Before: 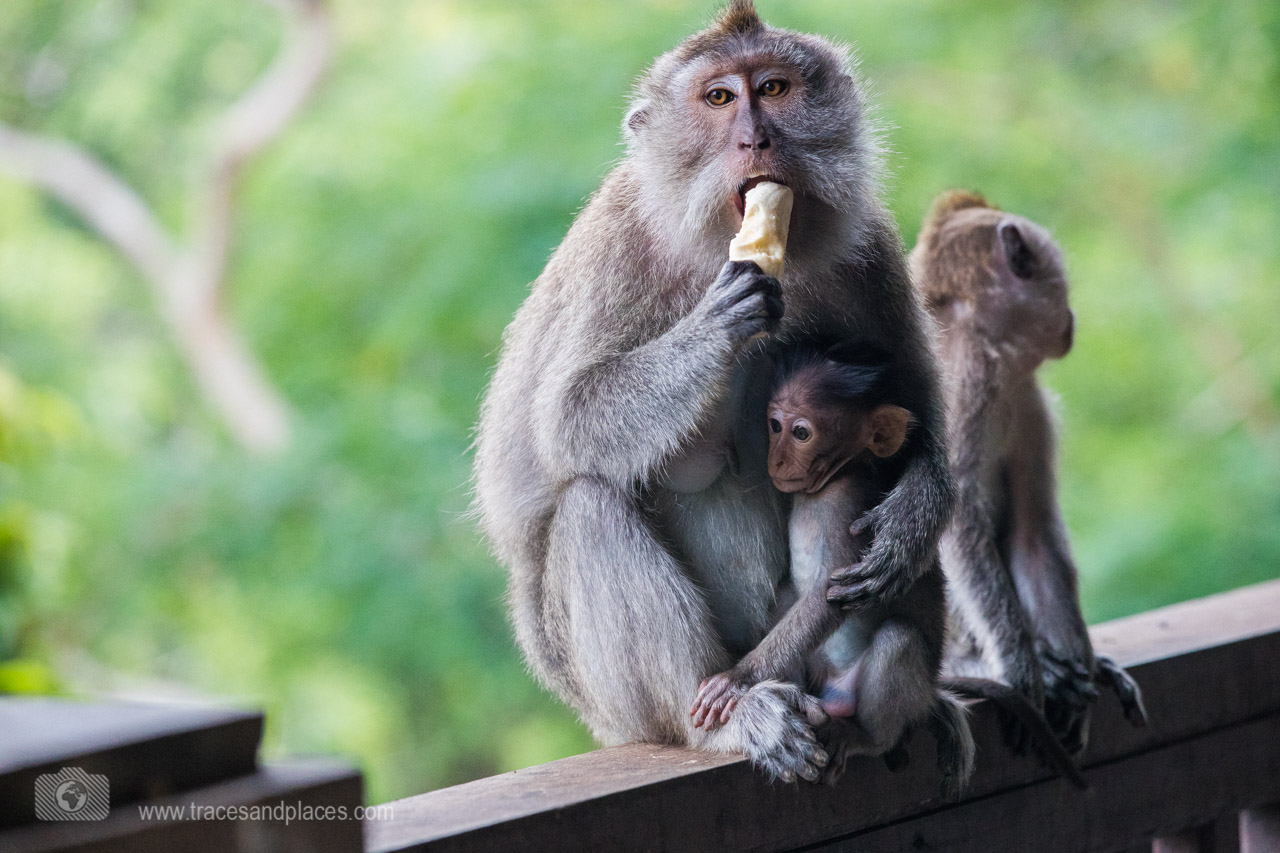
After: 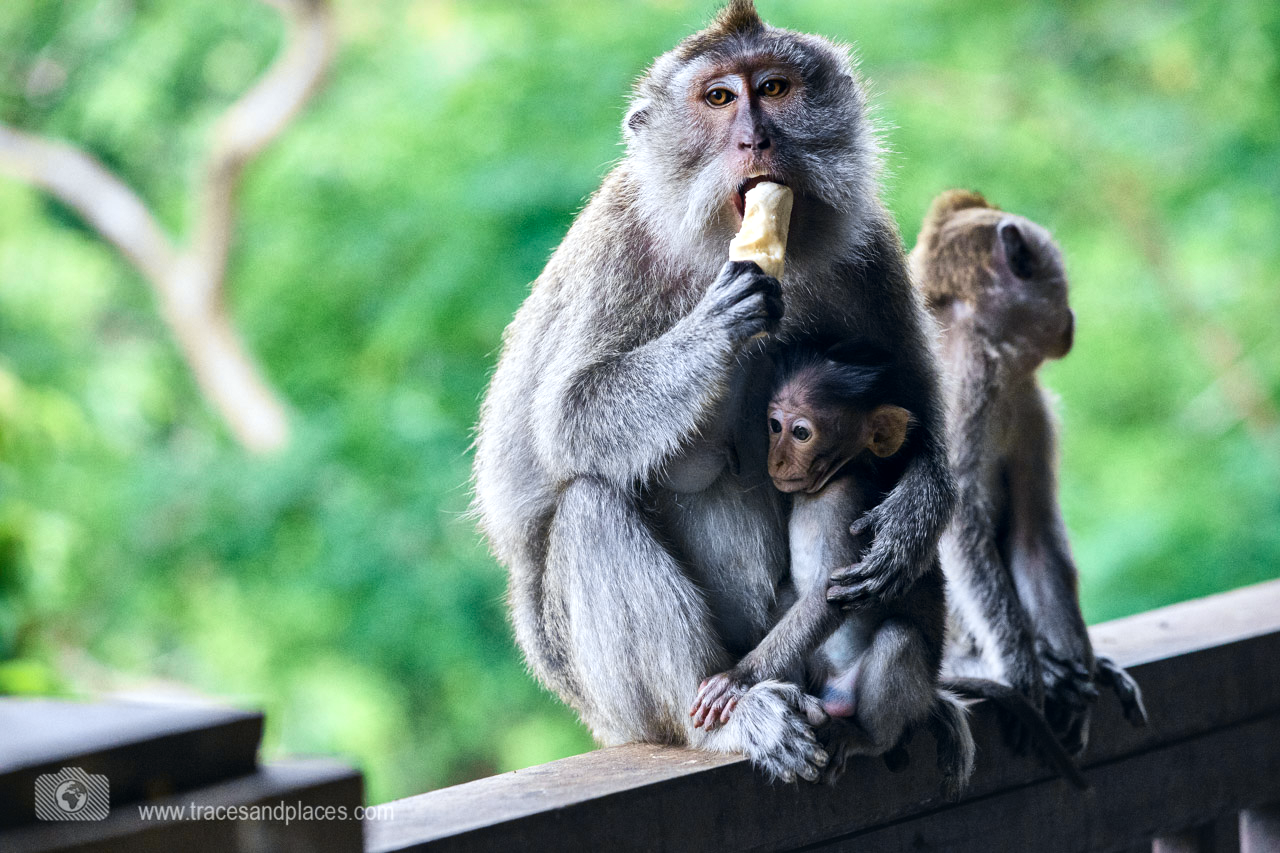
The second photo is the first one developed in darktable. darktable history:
tone curve: curves: ch0 [(0, 0.039) (0.104, 0.103) (0.273, 0.267) (0.448, 0.487) (0.704, 0.761) (0.886, 0.922) (0.994, 0.971)]; ch1 [(0, 0) (0.335, 0.298) (0.446, 0.413) (0.485, 0.487) (0.515, 0.503) (0.566, 0.563) (0.641, 0.655) (1, 1)]; ch2 [(0, 0) (0.314, 0.301) (0.421, 0.411) (0.502, 0.494) (0.528, 0.54) (0.557, 0.559) (0.612, 0.62) (0.722, 0.686) (1, 1)], color space Lab, independent channels, preserve colors none
local contrast: mode bilateral grid, contrast 25, coarseness 47, detail 151%, midtone range 0.2
shadows and highlights: shadows 12, white point adjustment 1.2, soften with gaussian
